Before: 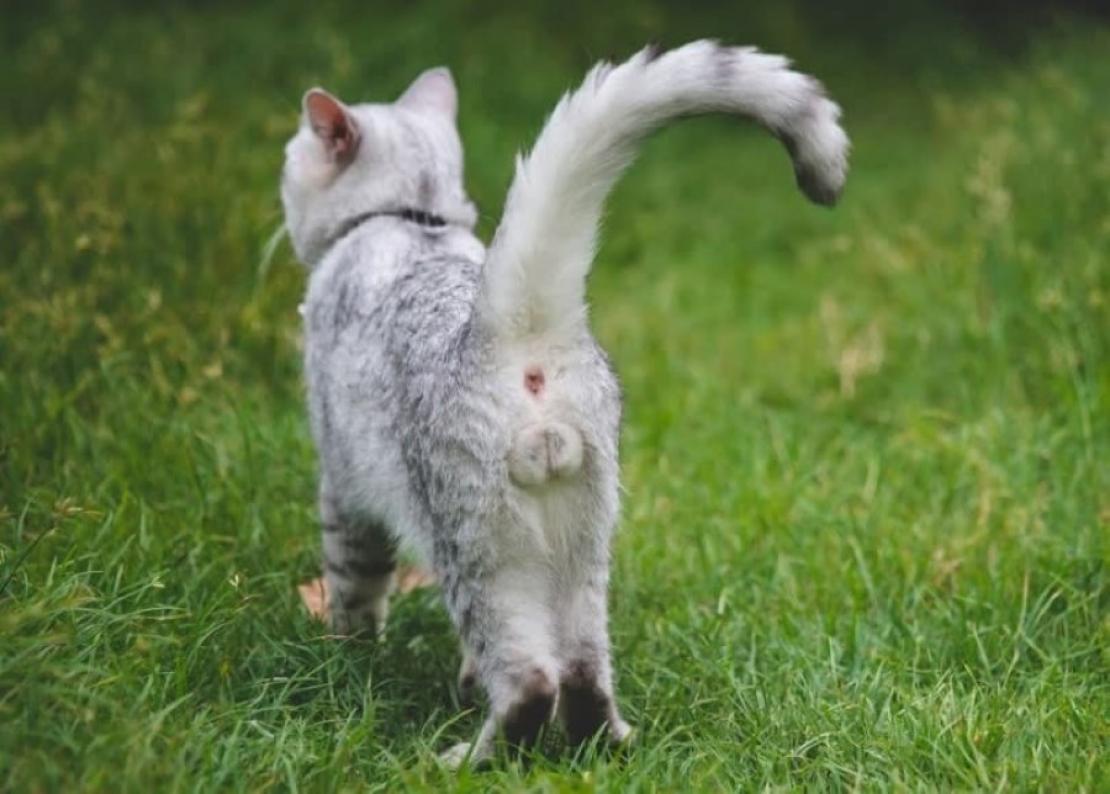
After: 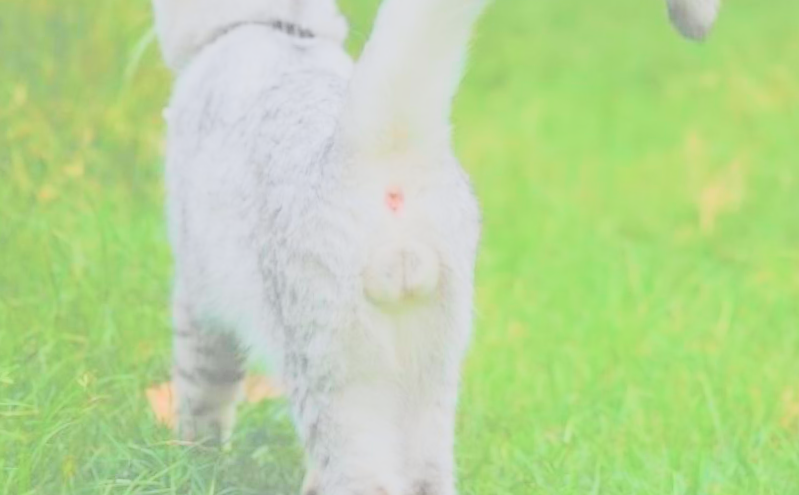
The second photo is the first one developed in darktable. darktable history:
tone curve: curves: ch0 [(0, 0) (0.048, 0.024) (0.099, 0.082) (0.227, 0.255) (0.407, 0.482) (0.543, 0.634) (0.719, 0.77) (0.837, 0.843) (1, 0.906)]; ch1 [(0, 0) (0.3, 0.268) (0.404, 0.374) (0.475, 0.463) (0.501, 0.499) (0.514, 0.502) (0.551, 0.541) (0.643, 0.648) (0.682, 0.674) (0.802, 0.812) (1, 1)]; ch2 [(0, 0) (0.259, 0.207) (0.323, 0.311) (0.364, 0.368) (0.442, 0.461) (0.498, 0.498) (0.531, 0.528) (0.581, 0.602) (0.629, 0.659) (0.768, 0.728) (1, 1)], color space Lab, independent channels, preserve colors none
contrast brightness saturation: brightness 1
crop and rotate: angle -3.37°, left 9.79%, top 20.73%, right 12.42%, bottom 11.82%
